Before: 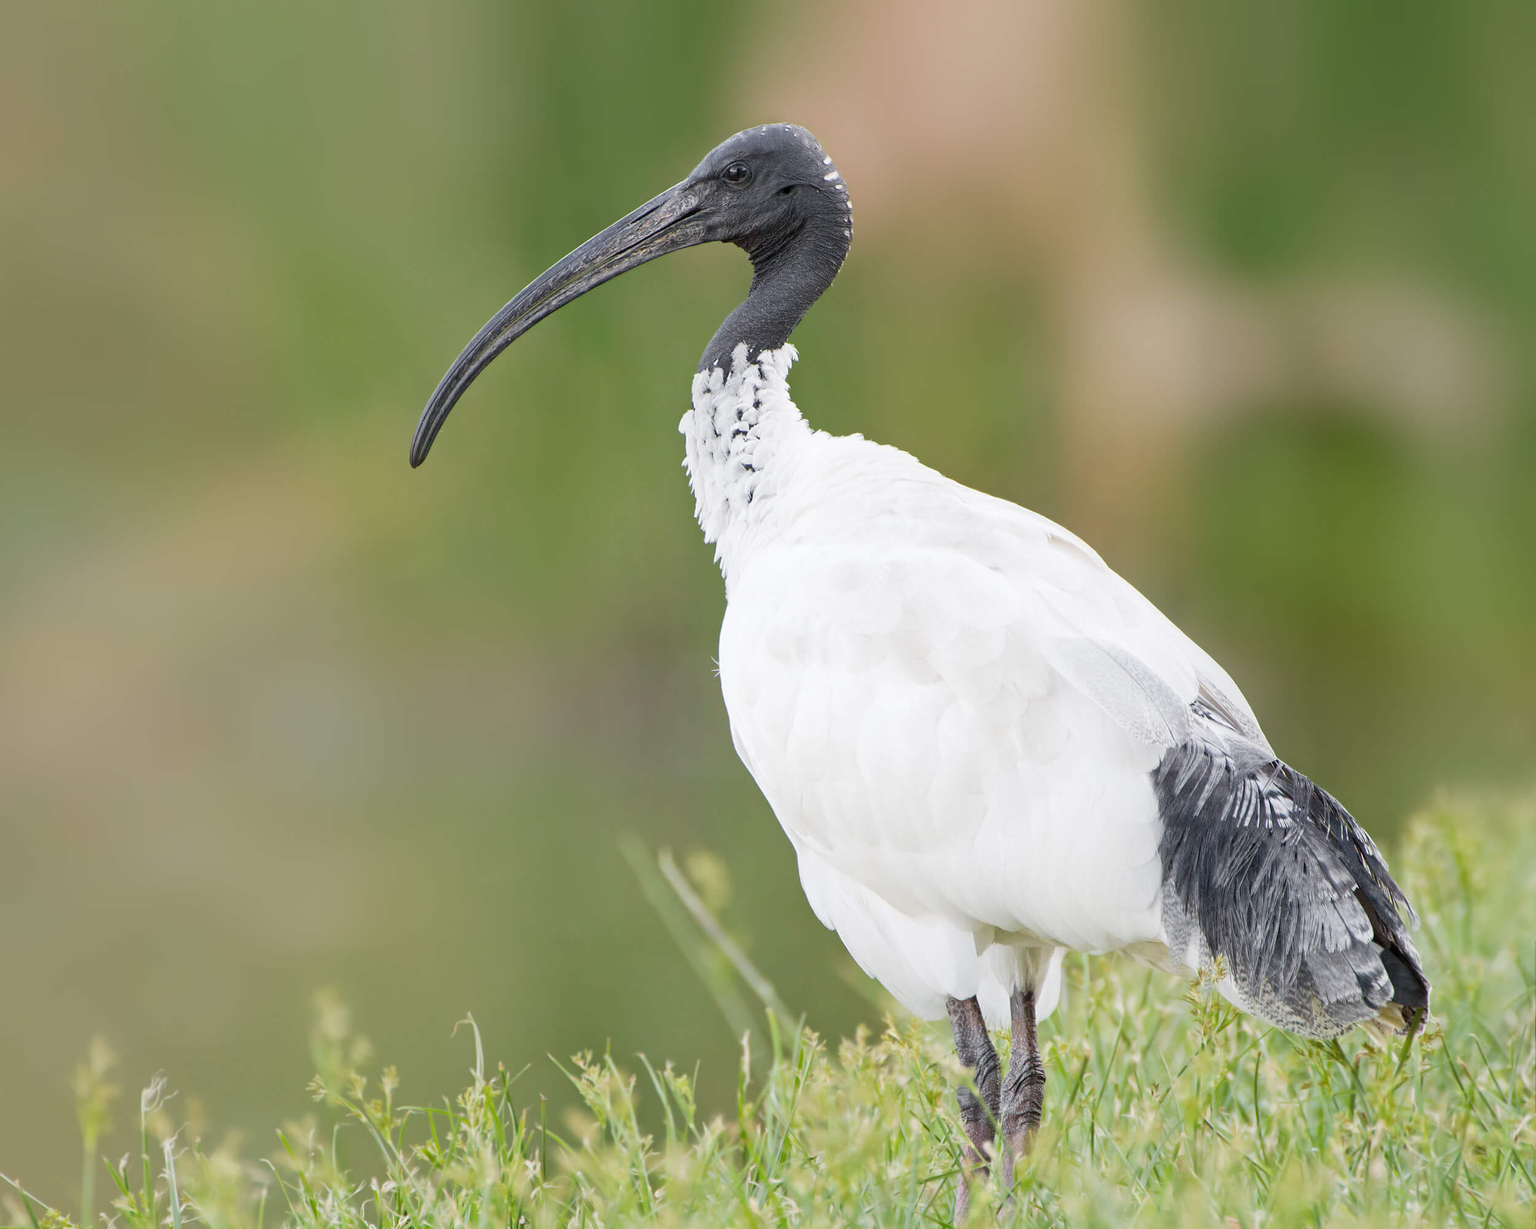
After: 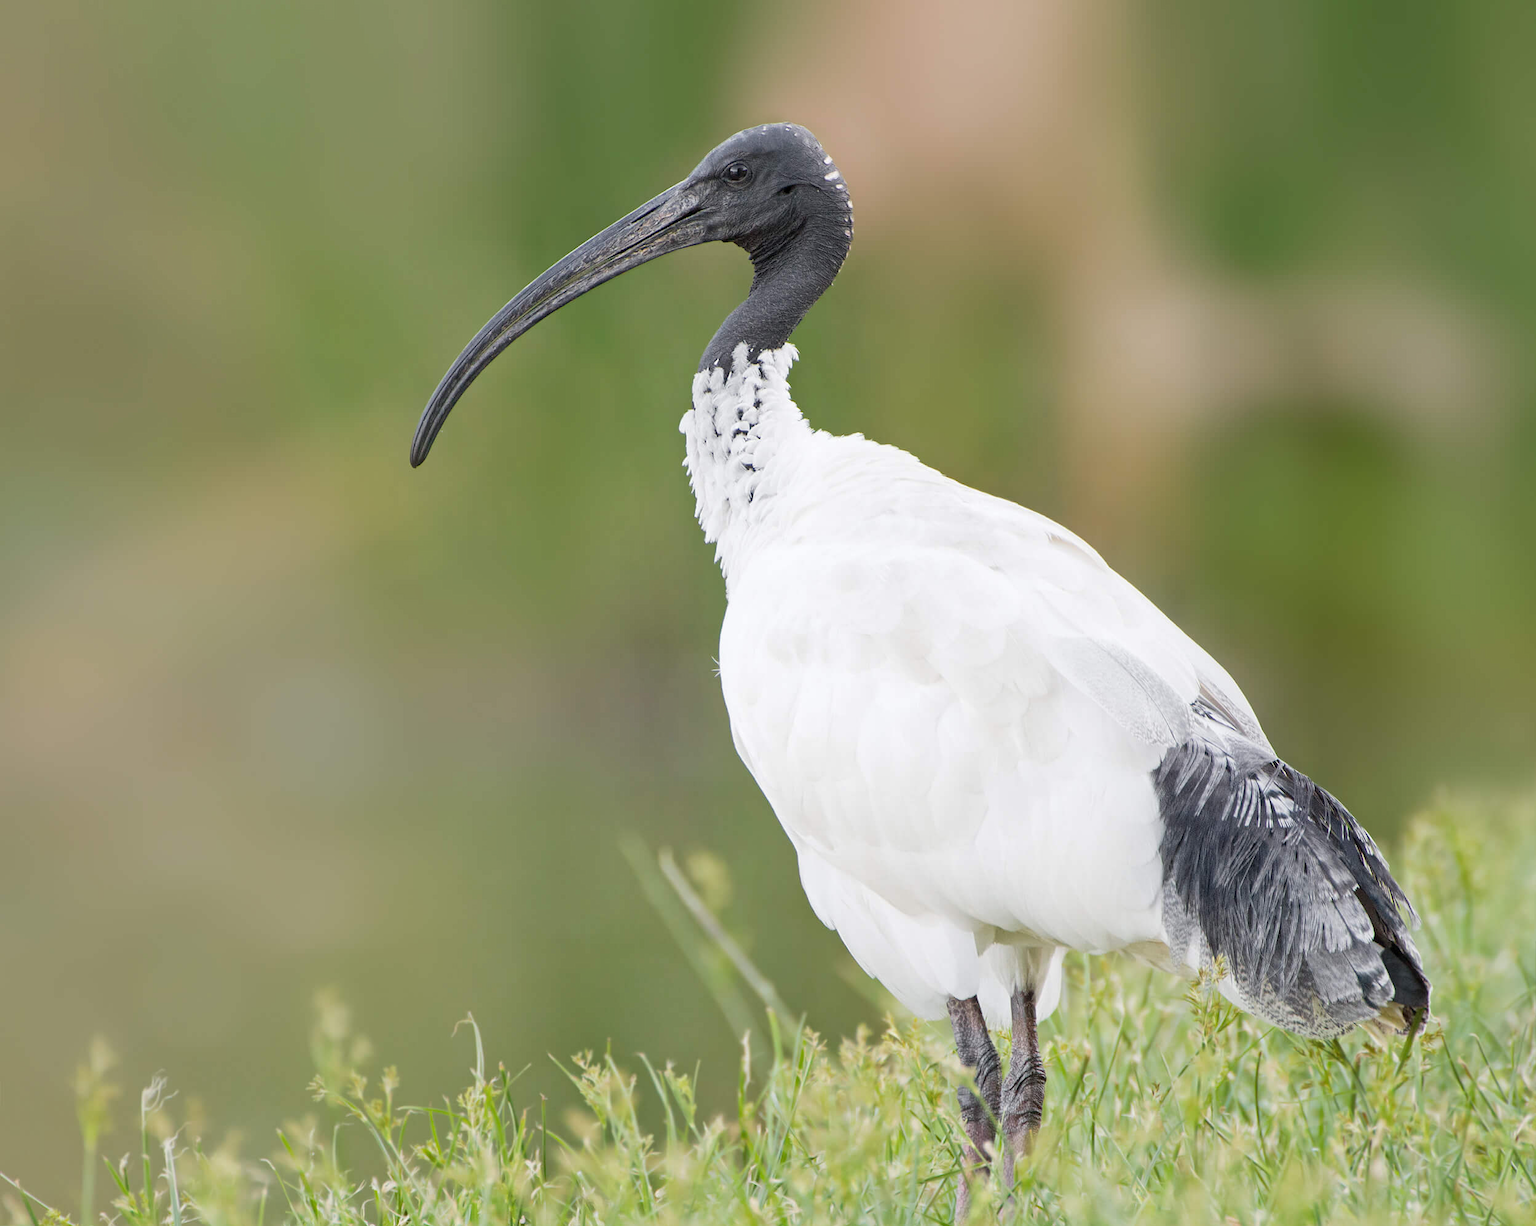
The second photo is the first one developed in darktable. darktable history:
crop: top 0.05%, bottom 0.098%
tone equalizer: on, module defaults
